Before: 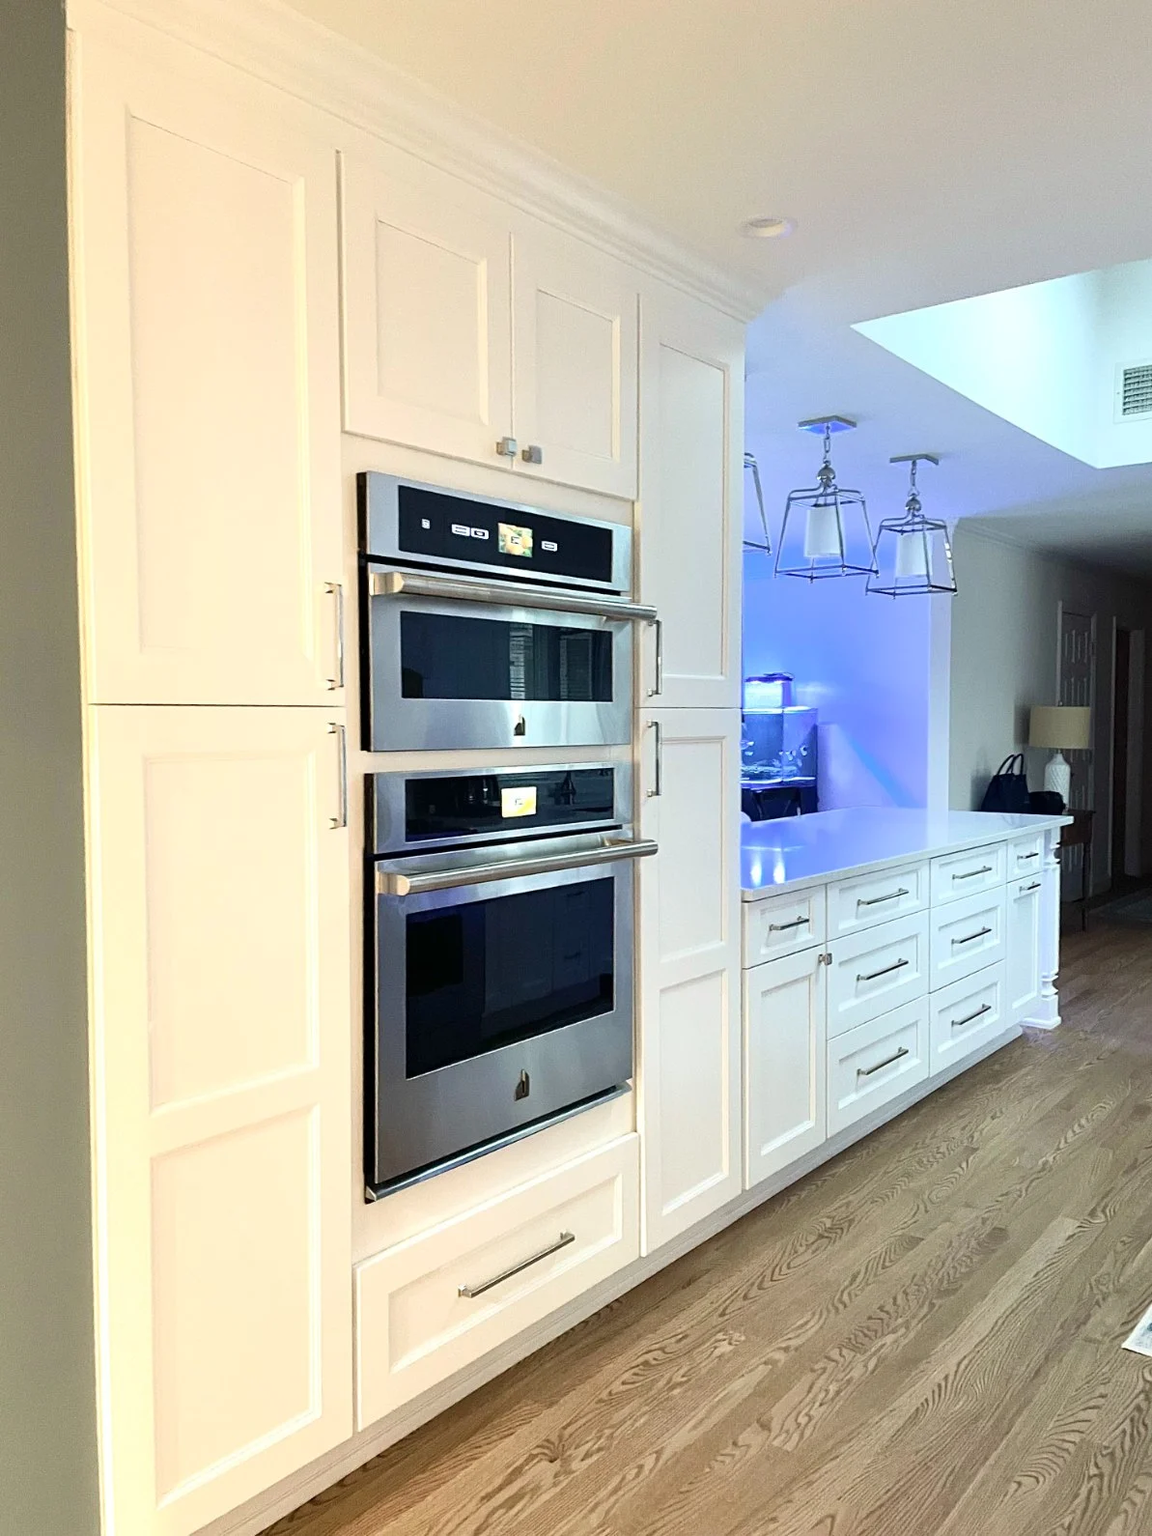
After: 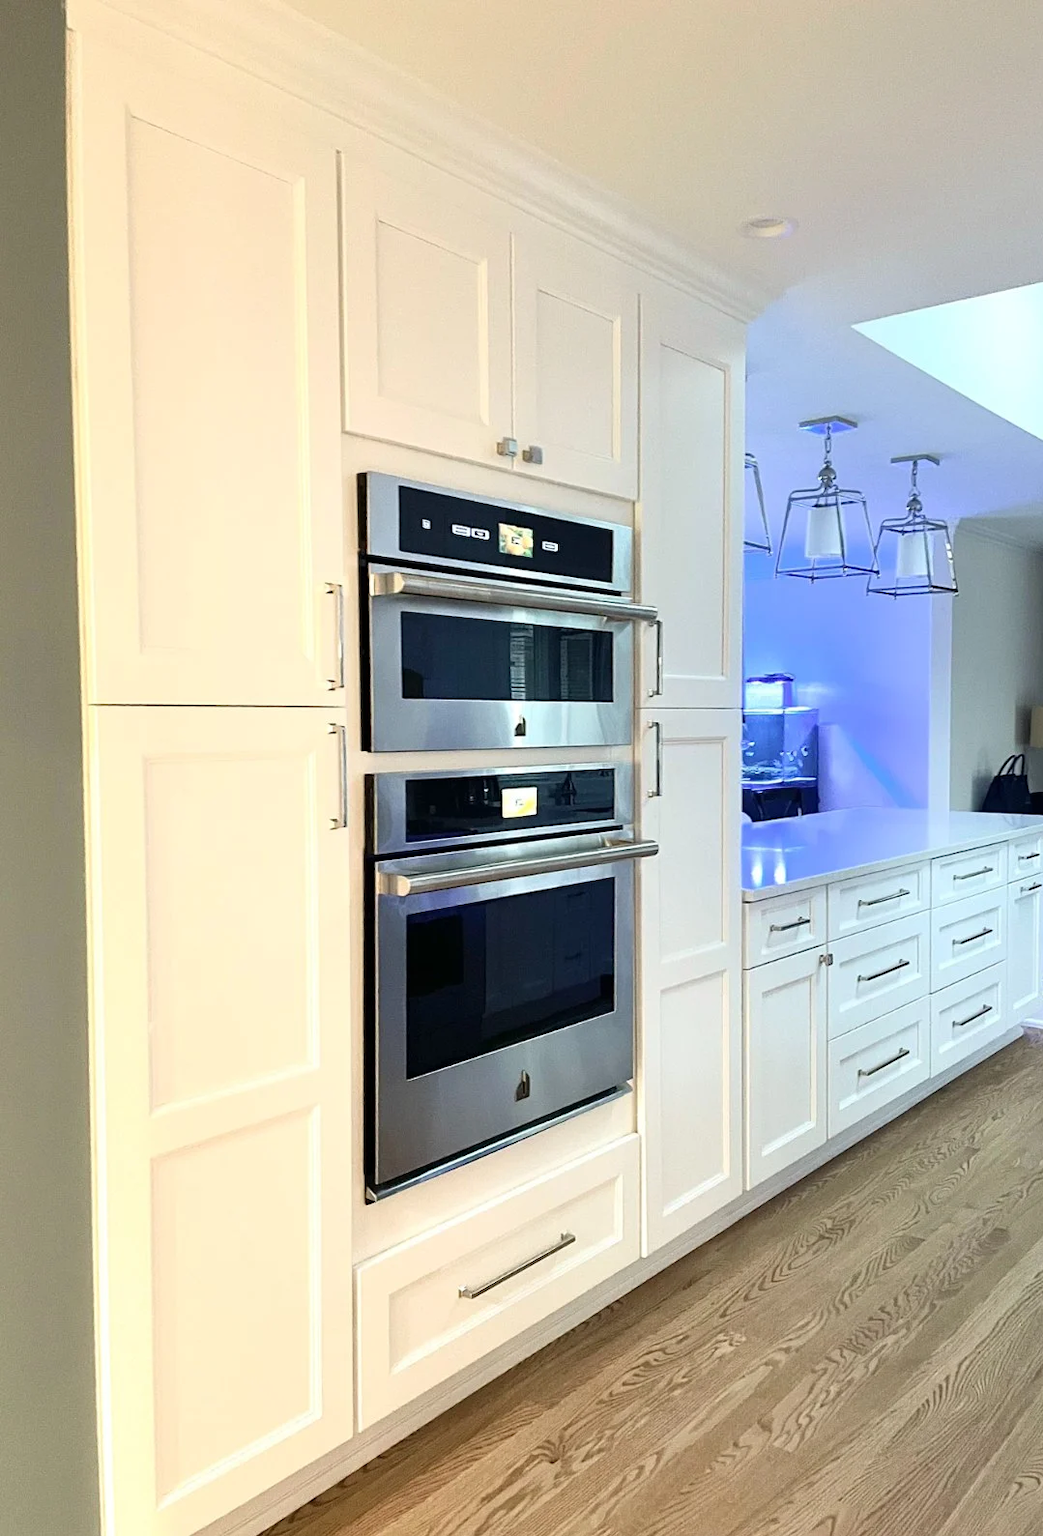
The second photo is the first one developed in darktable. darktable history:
crop: right 9.52%, bottom 0.029%
